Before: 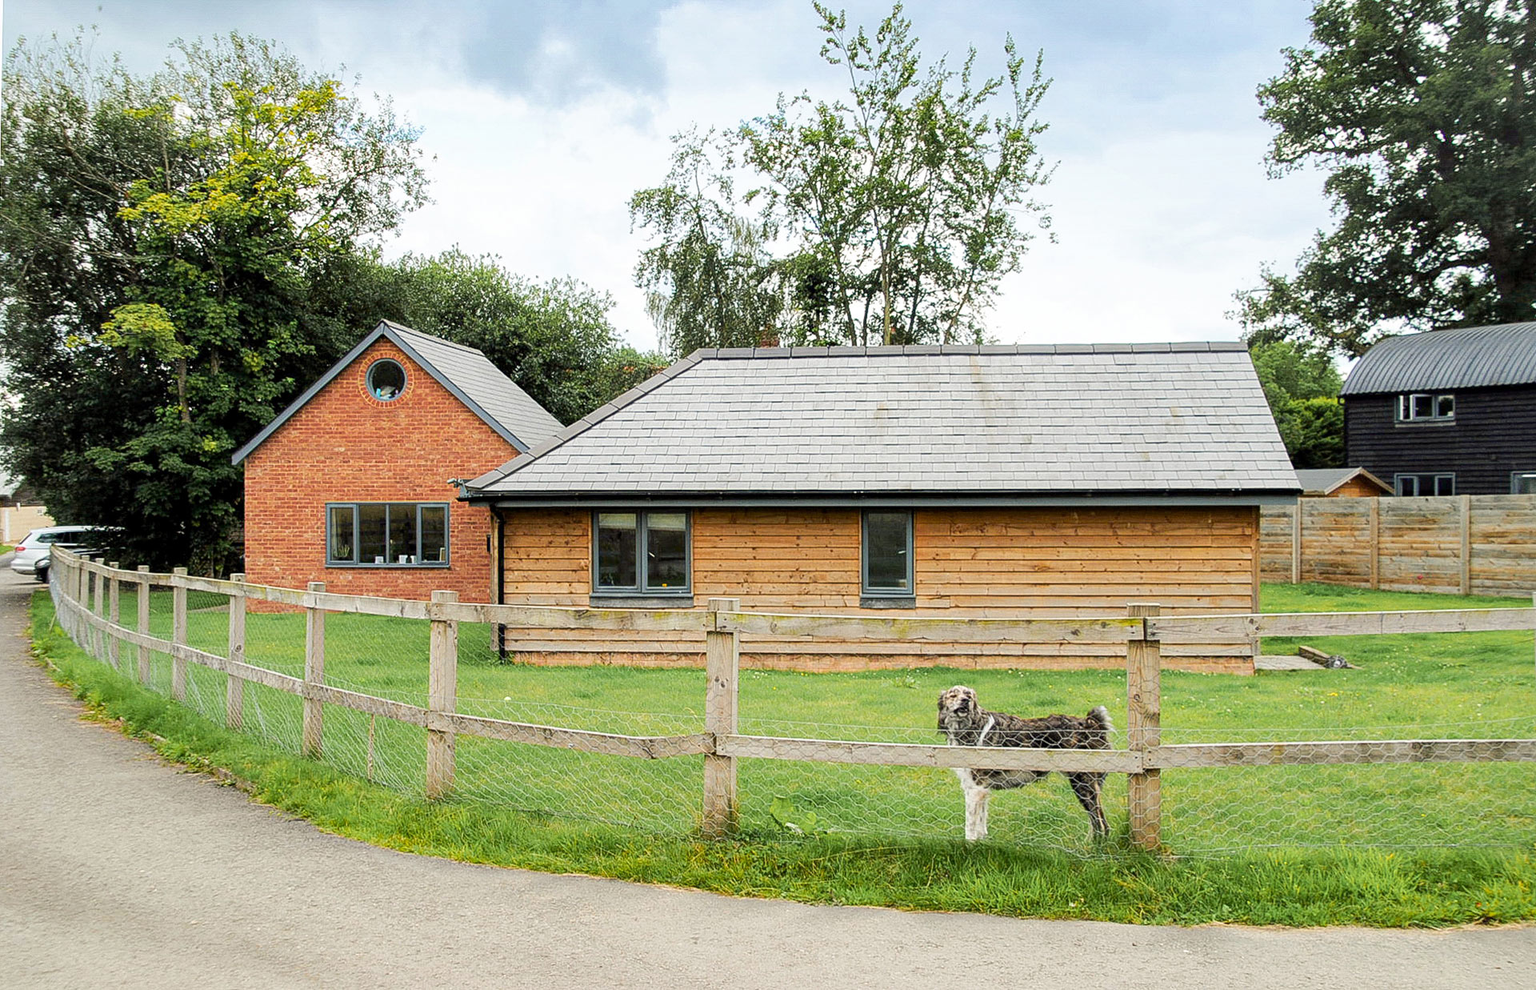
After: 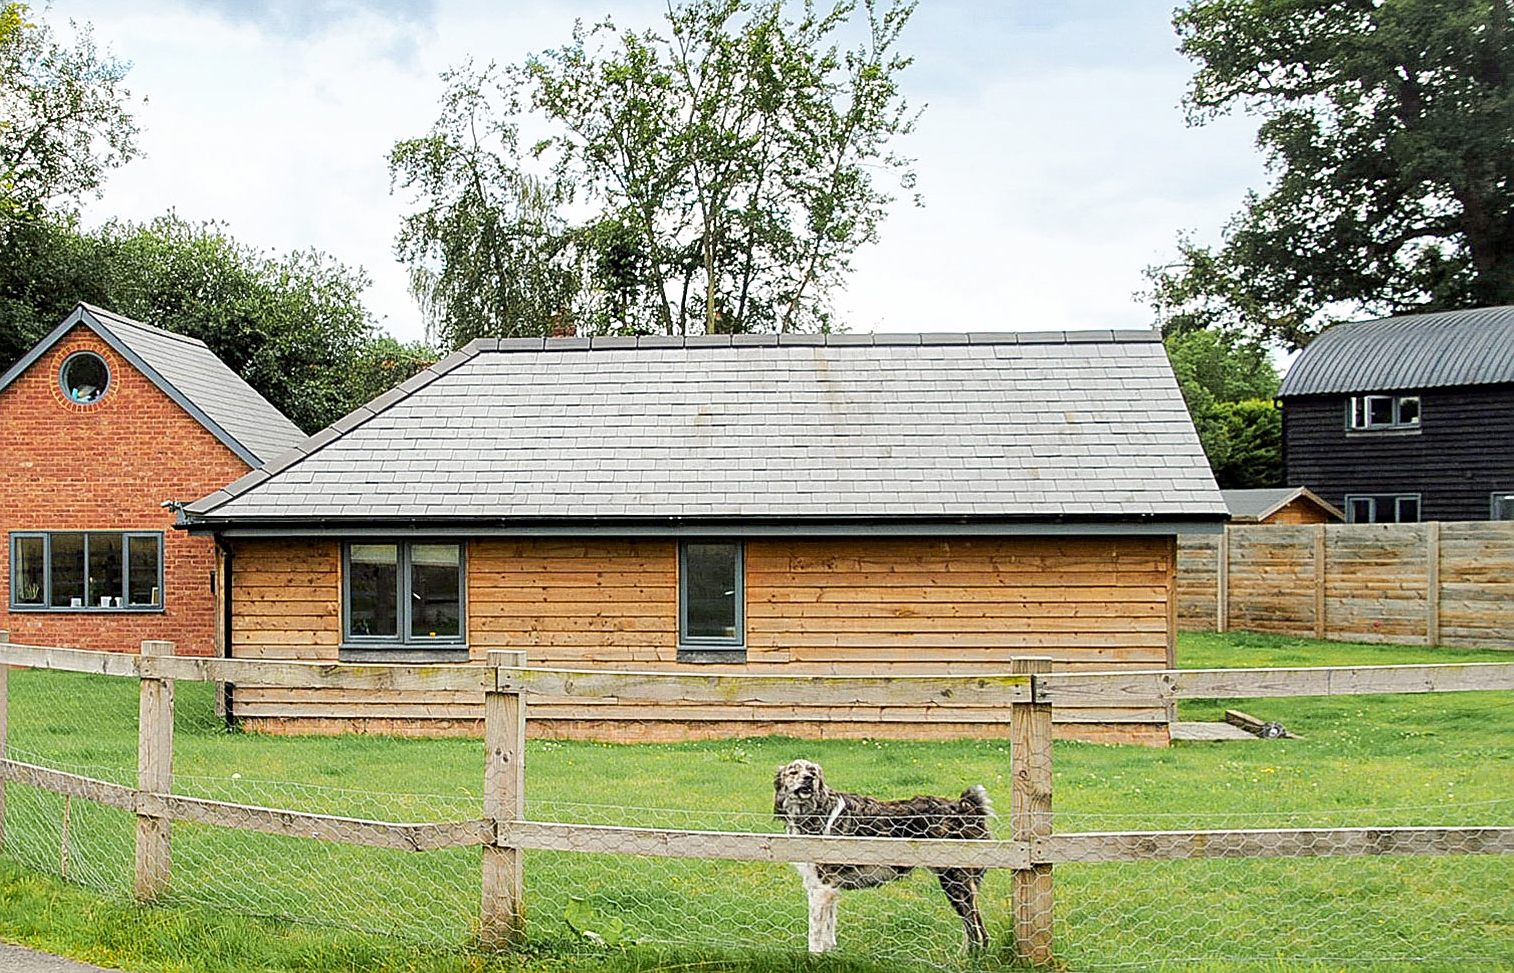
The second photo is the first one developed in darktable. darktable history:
sharpen: on, module defaults
crop and rotate: left 20.74%, top 7.912%, right 0.375%, bottom 13.378%
